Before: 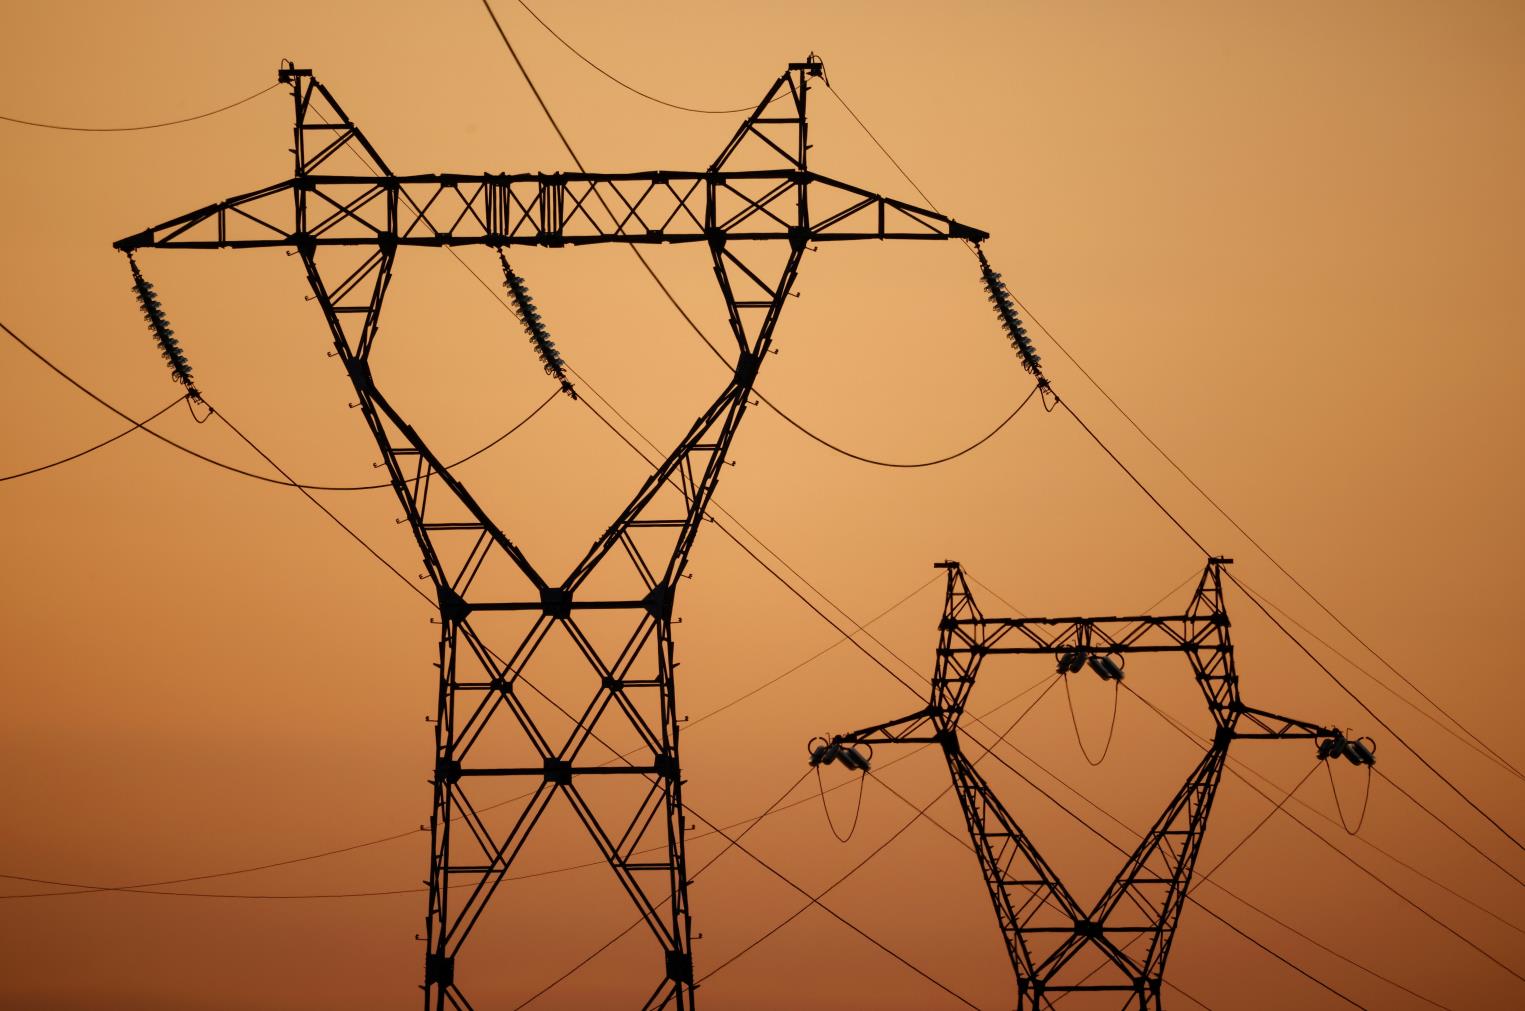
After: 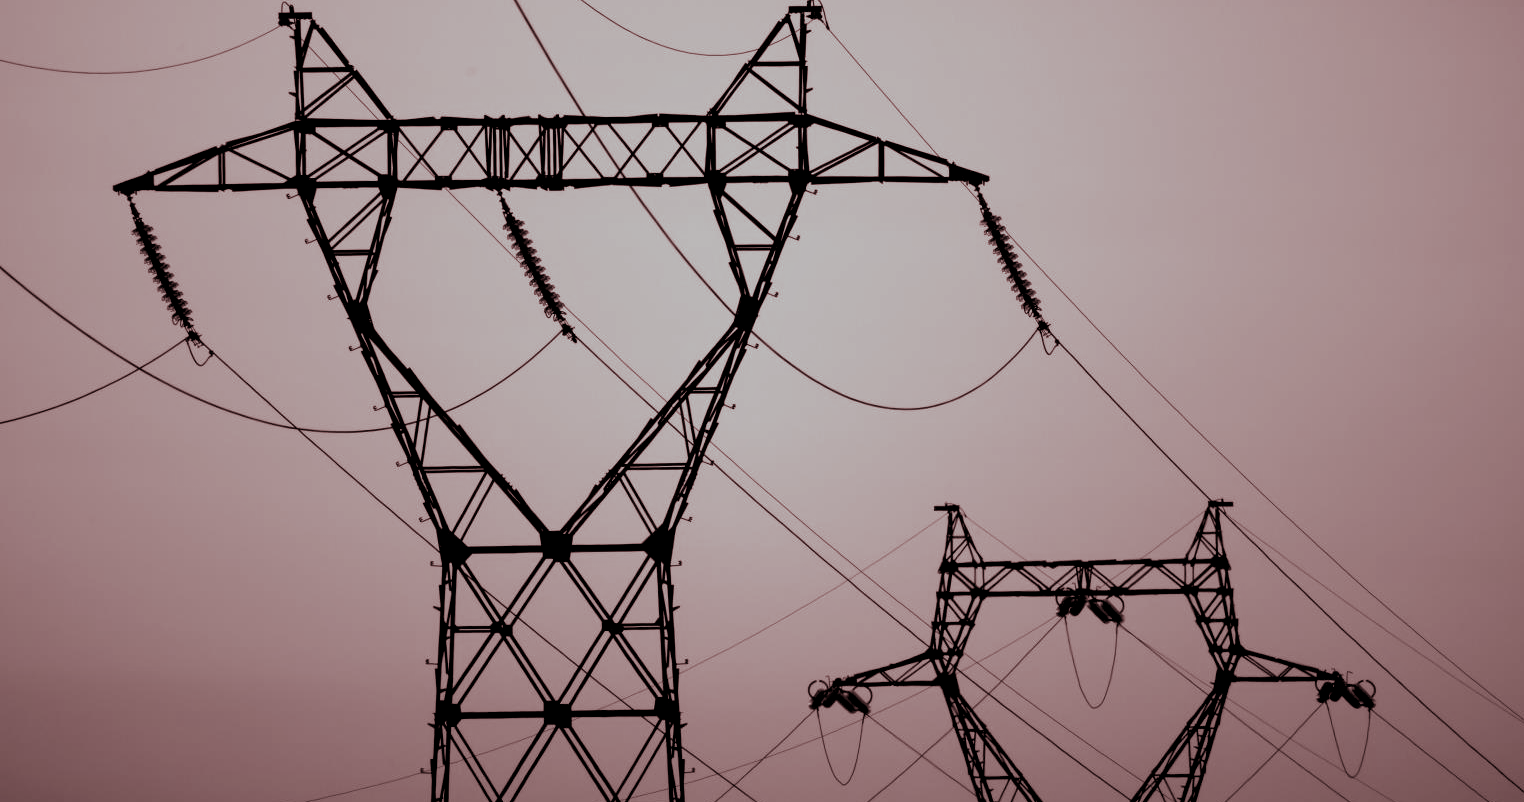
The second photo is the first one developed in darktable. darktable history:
exposure: black level correction 0.007, compensate highlight preservation false
monochrome: on, module defaults
crop and rotate: top 5.667%, bottom 14.937%
split-toning: shadows › saturation 0.3, highlights › hue 180°, highlights › saturation 0.3, compress 0%
